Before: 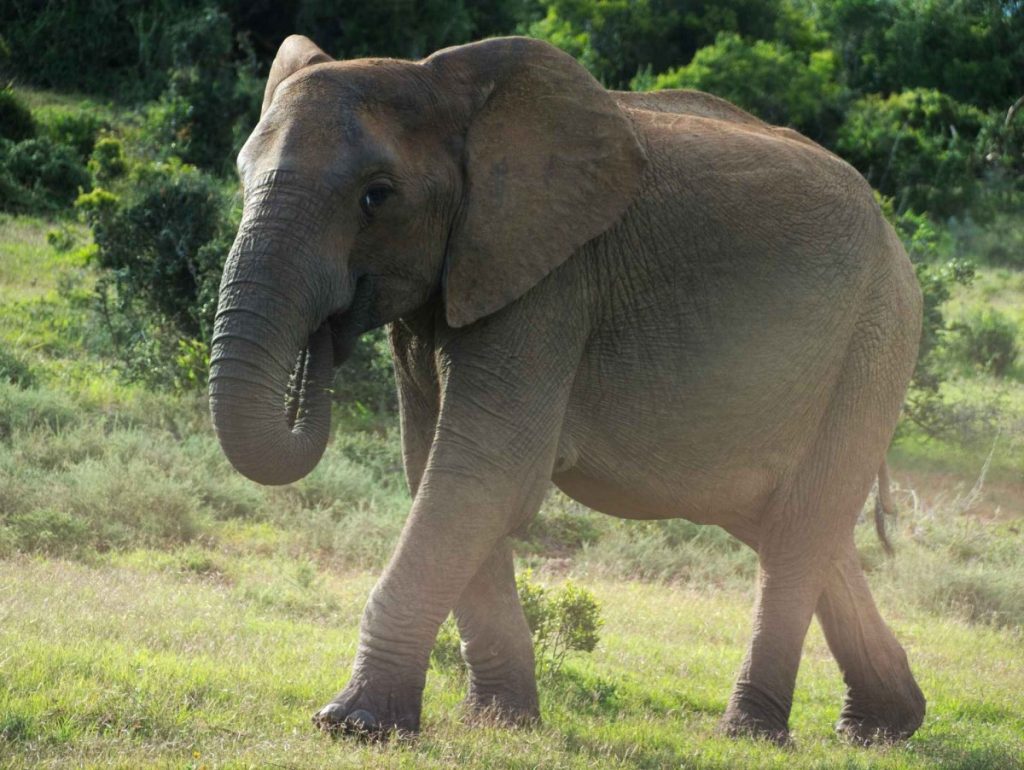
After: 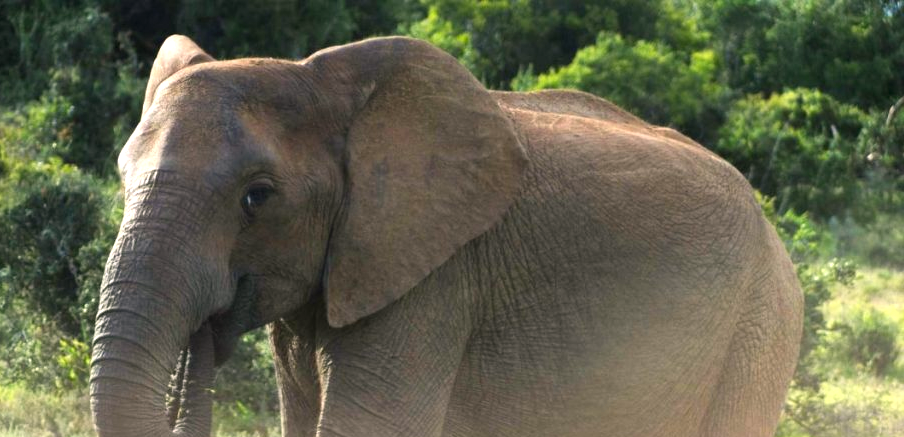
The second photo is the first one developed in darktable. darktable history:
color correction: highlights a* 6.02, highlights b* 4.82
exposure: black level correction 0, exposure 0.7 EV, compensate highlight preservation false
crop and rotate: left 11.649%, bottom 43.161%
